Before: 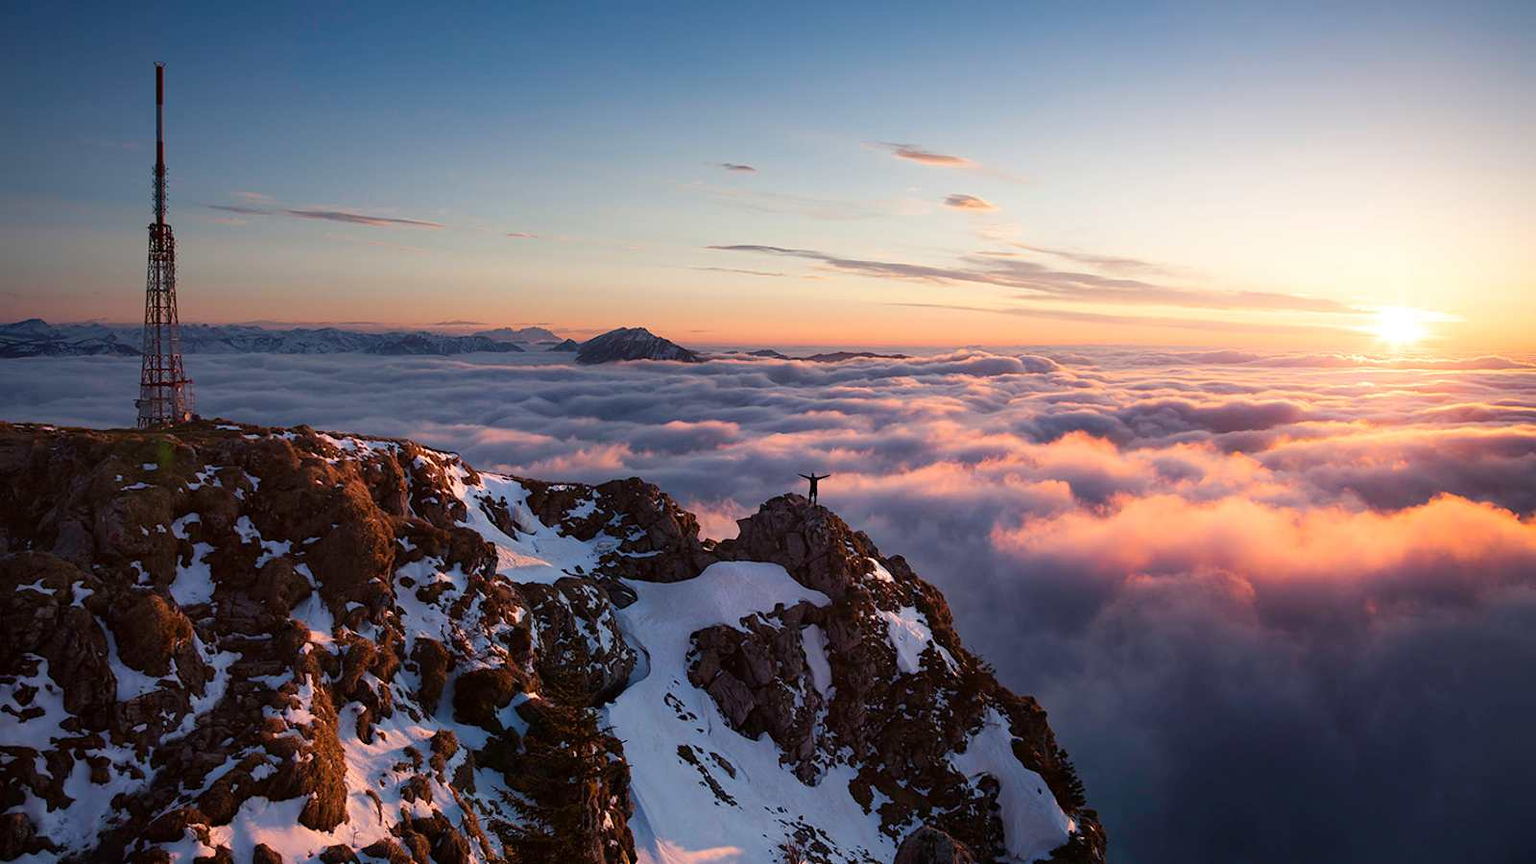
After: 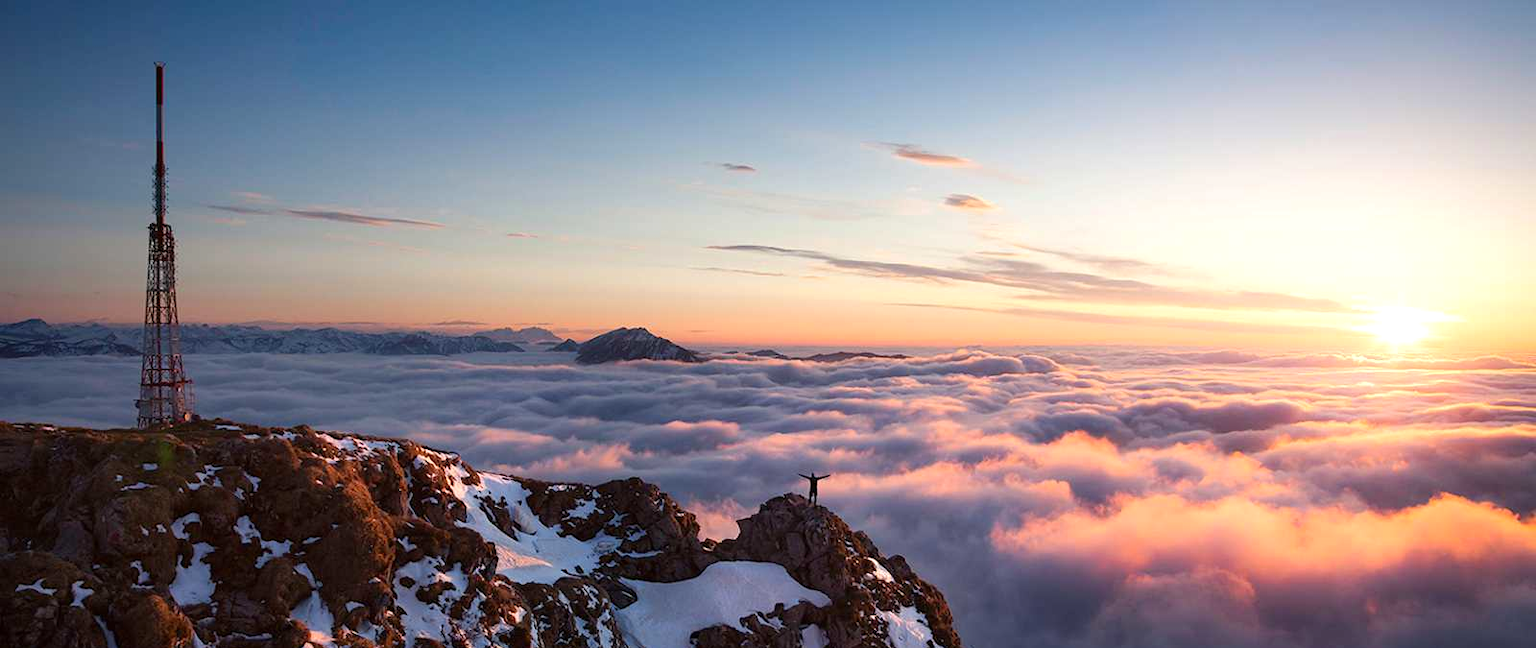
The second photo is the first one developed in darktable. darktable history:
crop: bottom 24.992%
exposure: exposure 0.202 EV, compensate exposure bias true, compensate highlight preservation false
